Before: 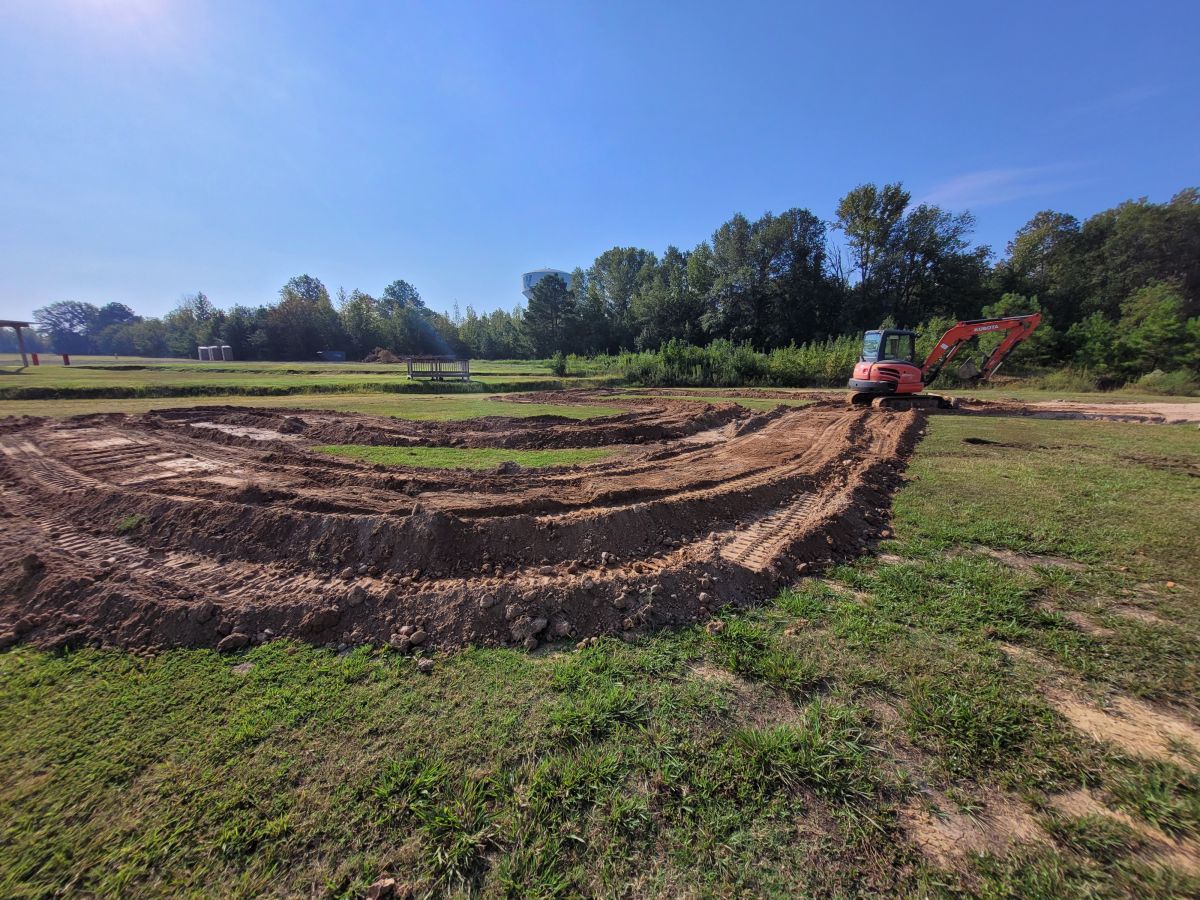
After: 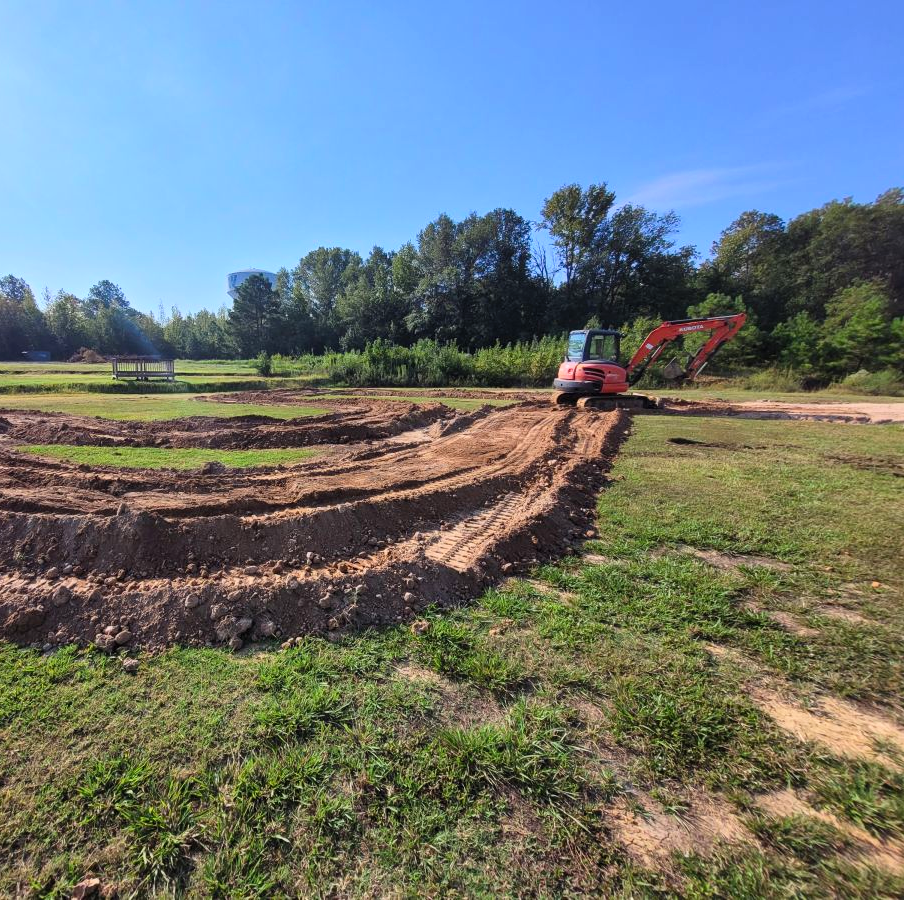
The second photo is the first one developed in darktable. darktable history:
contrast brightness saturation: contrast 0.2, brightness 0.16, saturation 0.22
crop and rotate: left 24.6%
